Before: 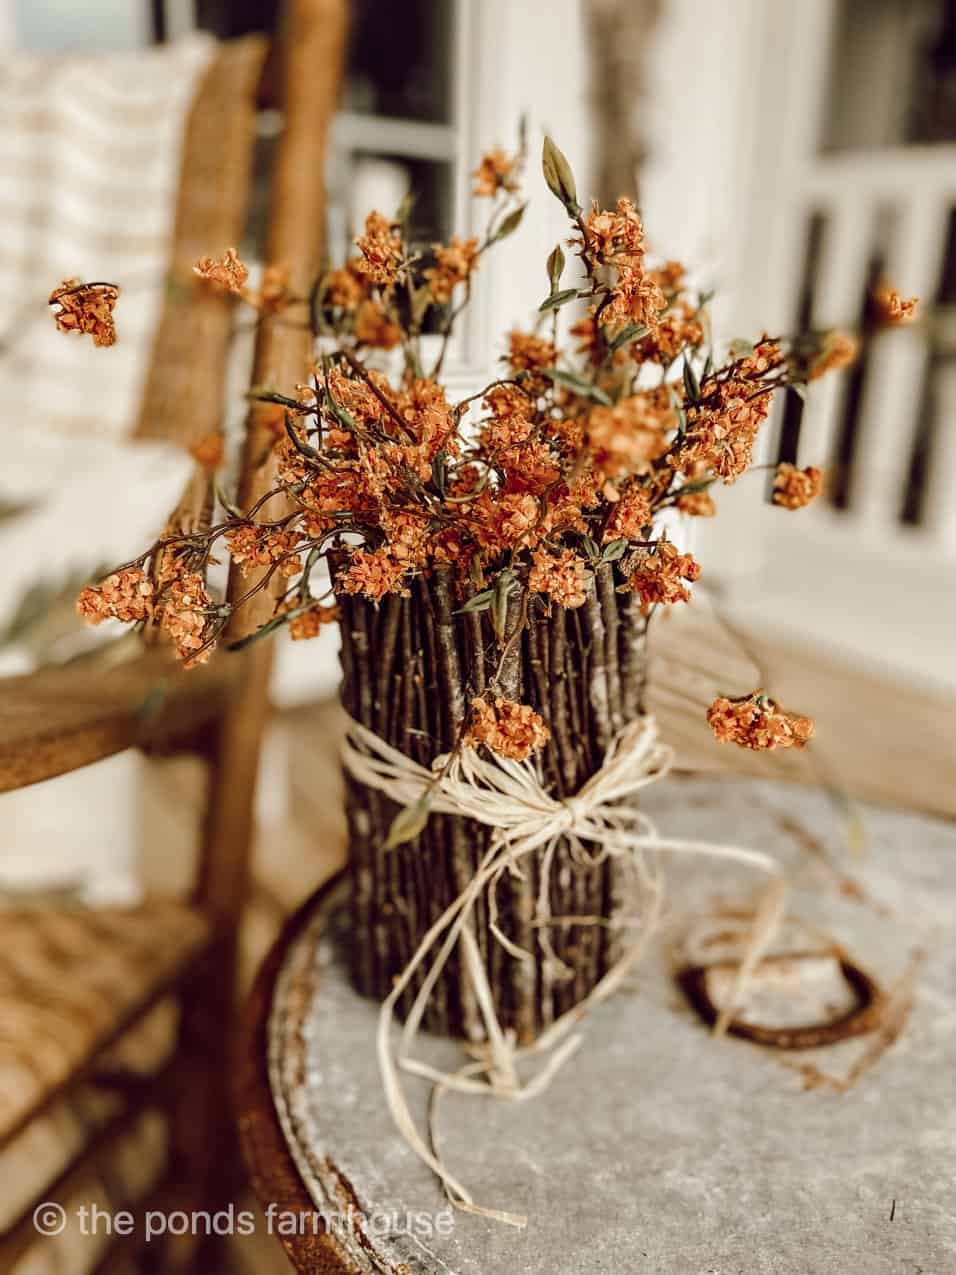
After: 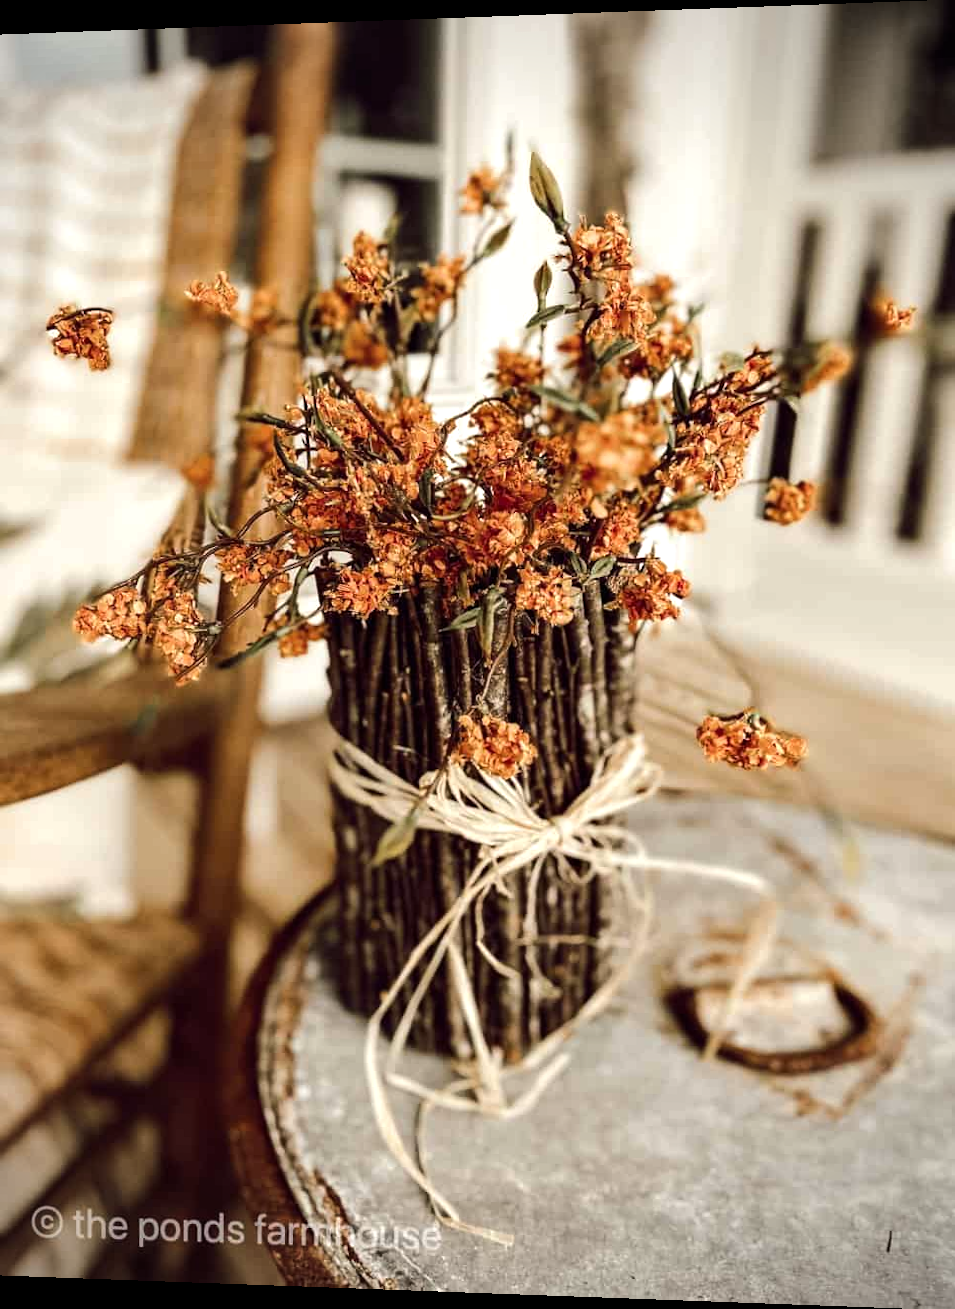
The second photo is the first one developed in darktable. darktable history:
vignetting: unbound false
white balance: emerald 1
tone equalizer: -8 EV -0.417 EV, -7 EV -0.389 EV, -6 EV -0.333 EV, -5 EV -0.222 EV, -3 EV 0.222 EV, -2 EV 0.333 EV, -1 EV 0.389 EV, +0 EV 0.417 EV, edges refinement/feathering 500, mask exposure compensation -1.57 EV, preserve details no
rotate and perspective: lens shift (horizontal) -0.055, automatic cropping off
